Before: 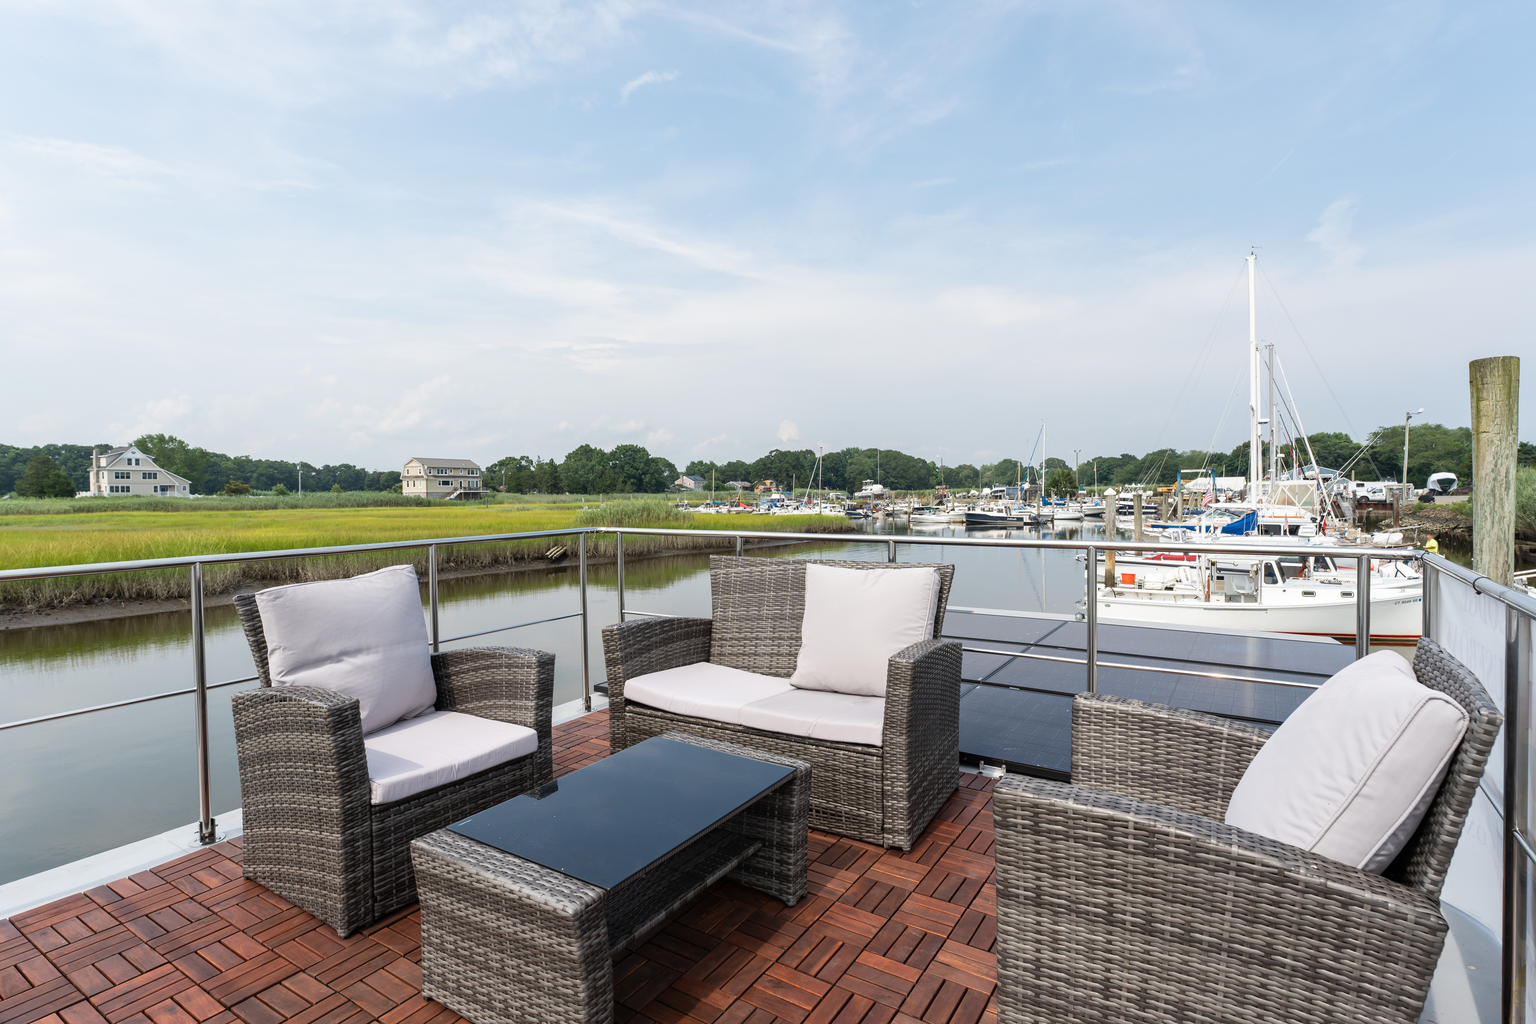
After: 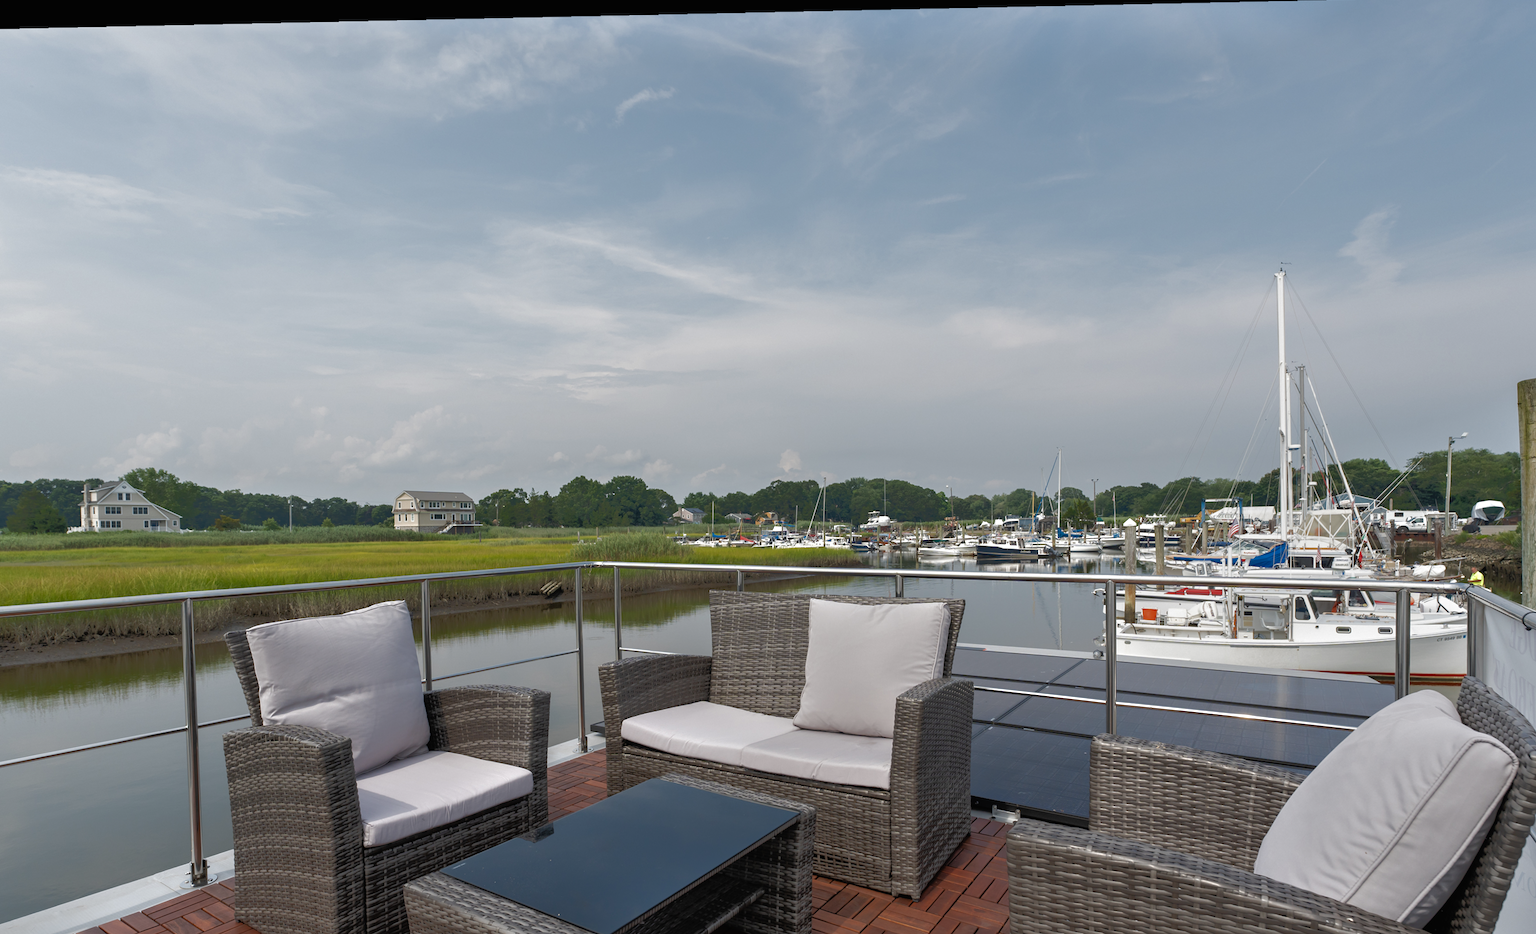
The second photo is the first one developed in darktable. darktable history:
crop and rotate: angle 0.2°, left 0.275%, right 3.127%, bottom 14.18%
rotate and perspective: lens shift (horizontal) -0.055, automatic cropping off
contrast brightness saturation: contrast -0.02, brightness -0.01, saturation 0.03
tone equalizer: -8 EV -0.528 EV, -7 EV -0.319 EV, -6 EV -0.083 EV, -5 EV 0.413 EV, -4 EV 0.985 EV, -3 EV 0.791 EV, -2 EV -0.01 EV, -1 EV 0.14 EV, +0 EV -0.012 EV, smoothing 1
base curve: curves: ch0 [(0, 0) (0.841, 0.609) (1, 1)]
